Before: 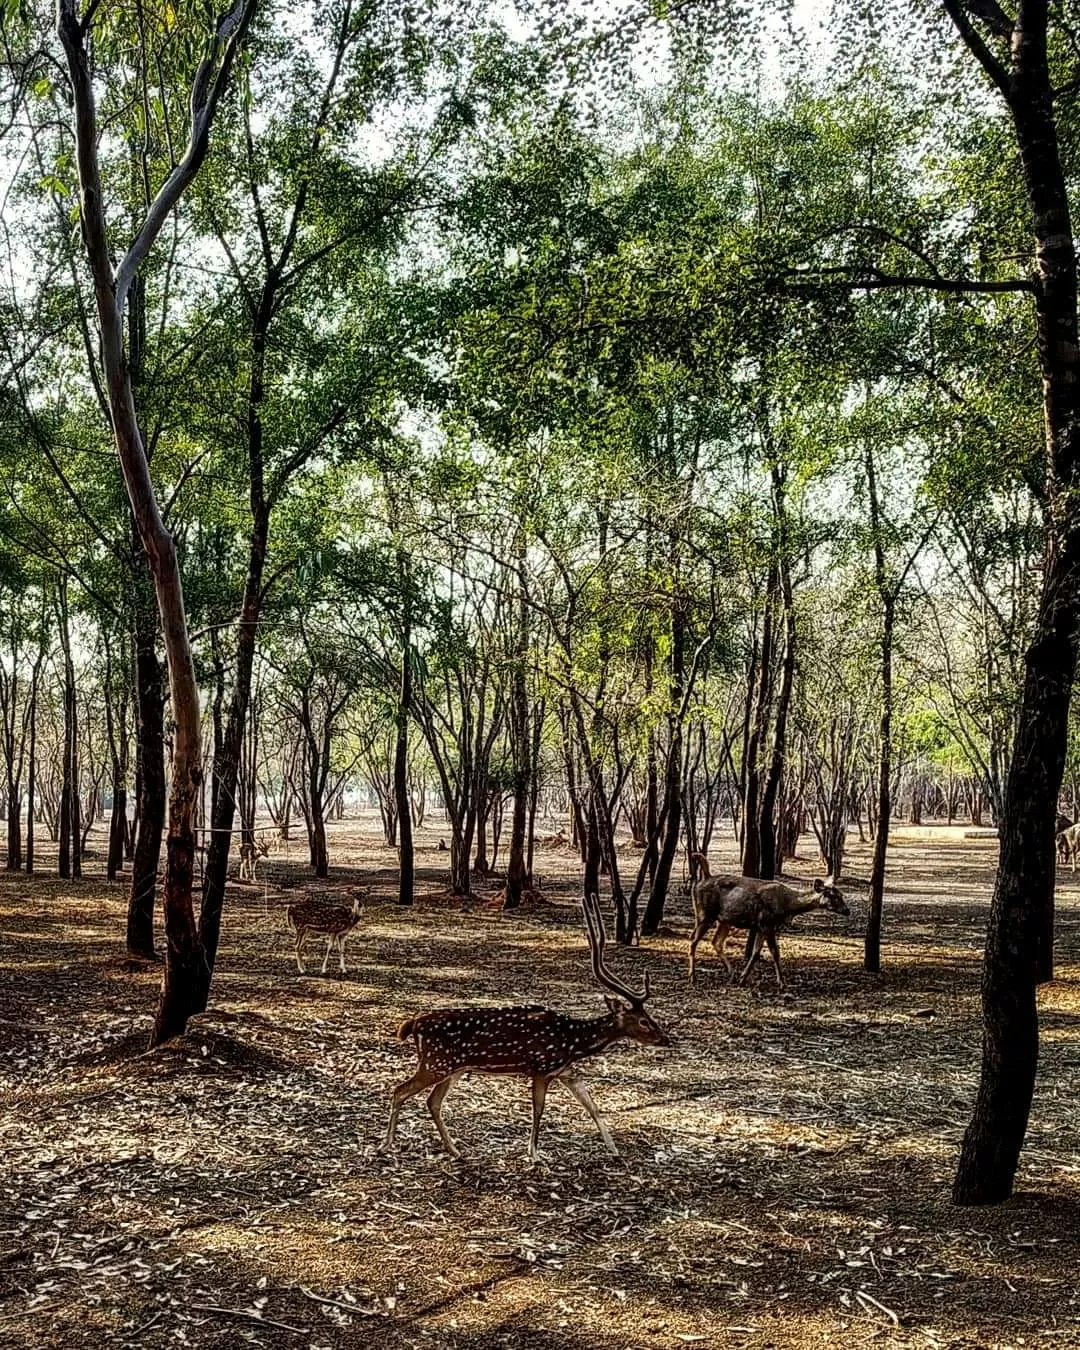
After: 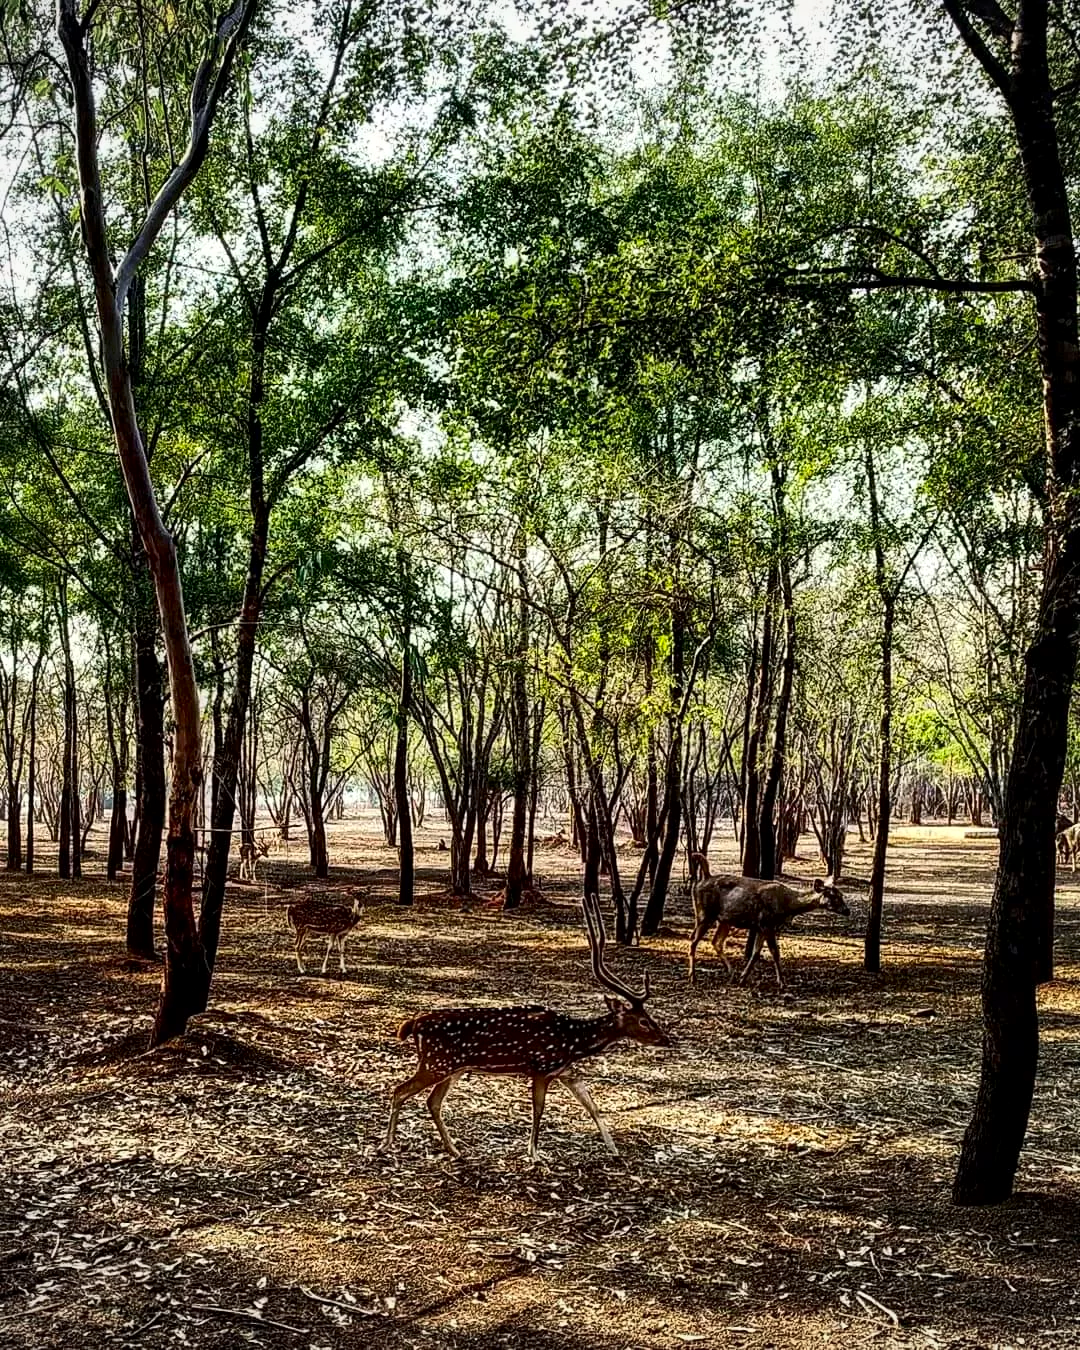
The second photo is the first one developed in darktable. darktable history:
vignetting: brightness -0.167
contrast brightness saturation: contrast 0.18, saturation 0.3
local contrast: mode bilateral grid, contrast 20, coarseness 50, detail 120%, midtone range 0.2
